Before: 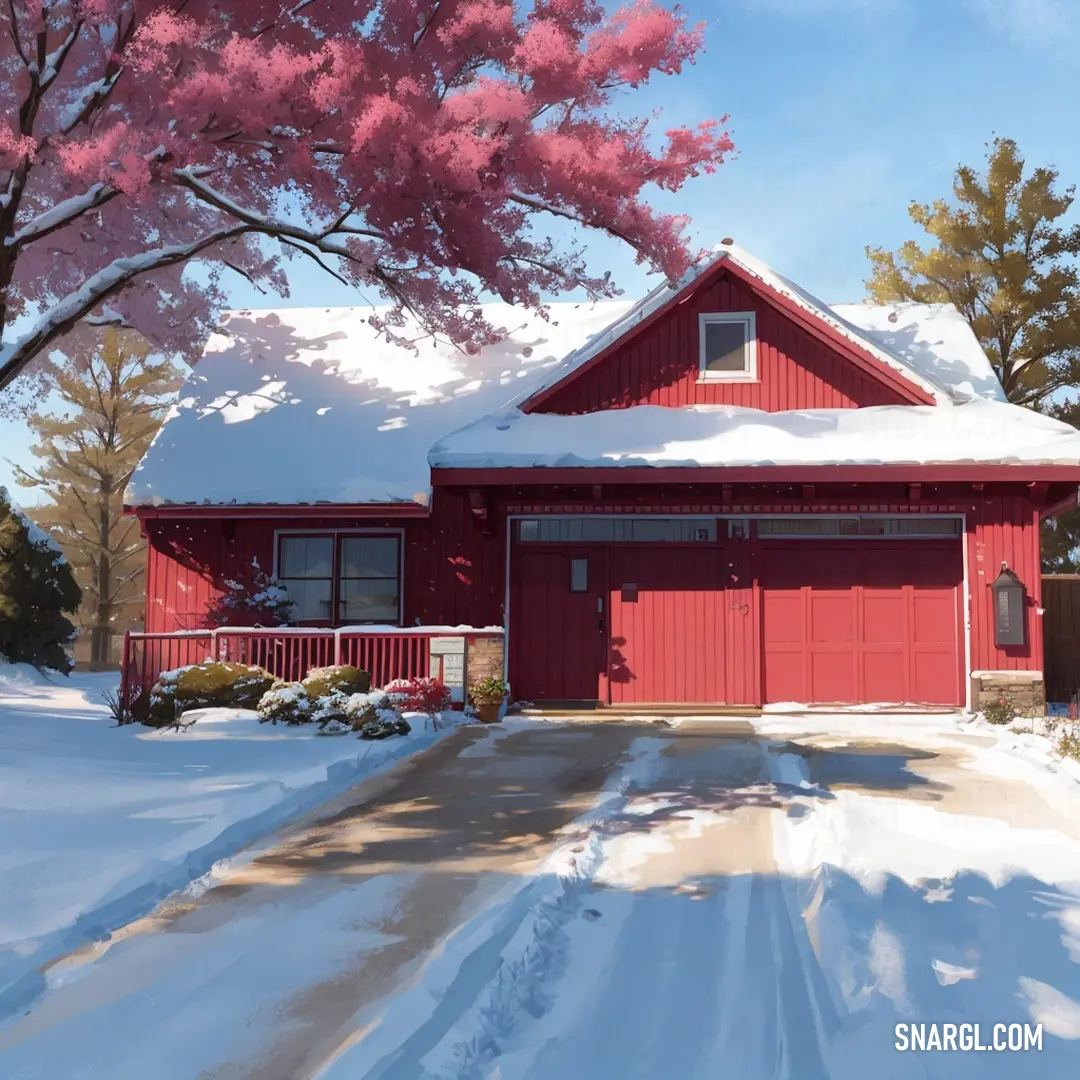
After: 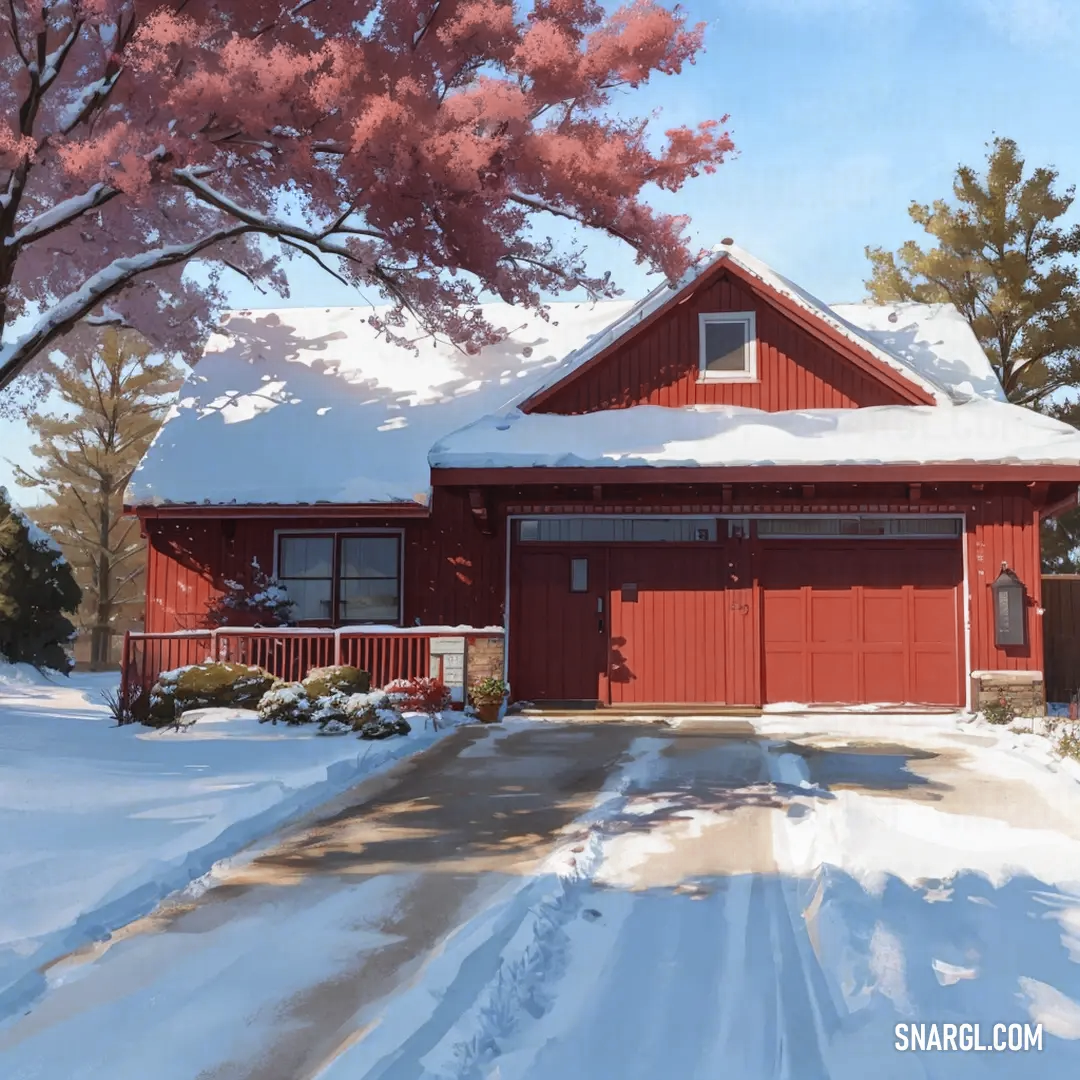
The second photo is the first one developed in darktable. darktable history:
color zones: curves: ch0 [(0, 0.5) (0.125, 0.4) (0.25, 0.5) (0.375, 0.4) (0.5, 0.4) (0.625, 0.6) (0.75, 0.6) (0.875, 0.5)]; ch1 [(0, 0.4) (0.125, 0.5) (0.25, 0.4) (0.375, 0.4) (0.5, 0.4) (0.625, 0.4) (0.75, 0.5) (0.875, 0.4)]; ch2 [(0, 0.6) (0.125, 0.5) (0.25, 0.5) (0.375, 0.6) (0.5, 0.6) (0.625, 0.5) (0.75, 0.5) (0.875, 0.5)]
local contrast: detail 109%
